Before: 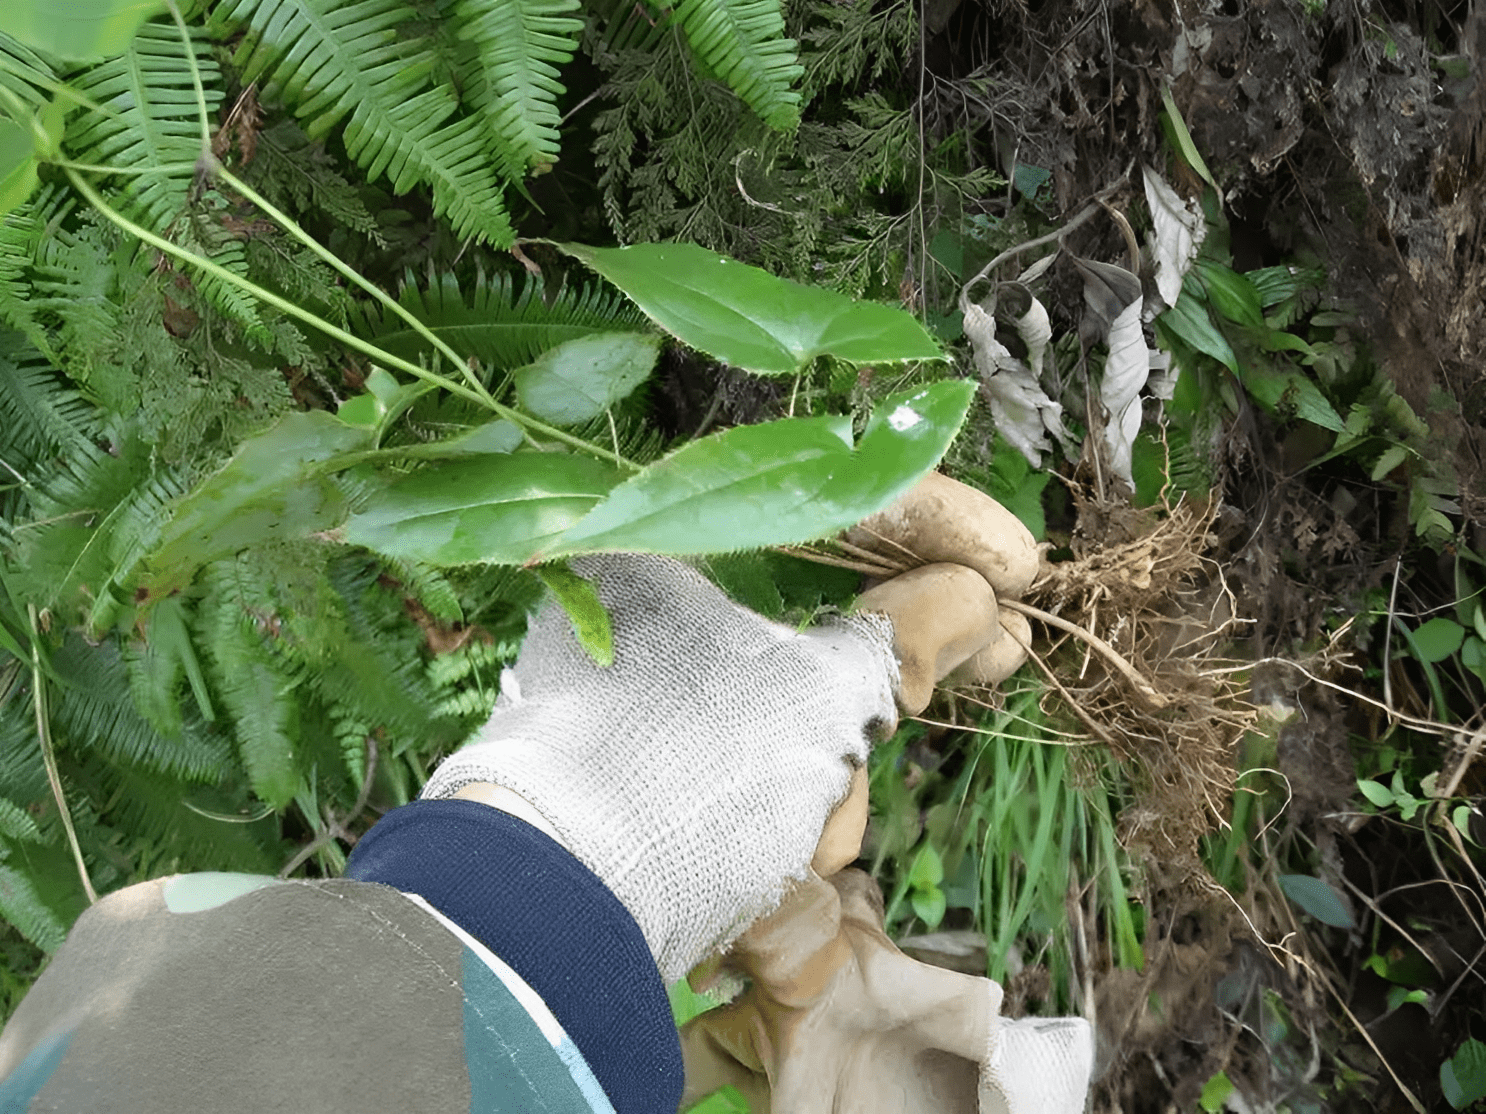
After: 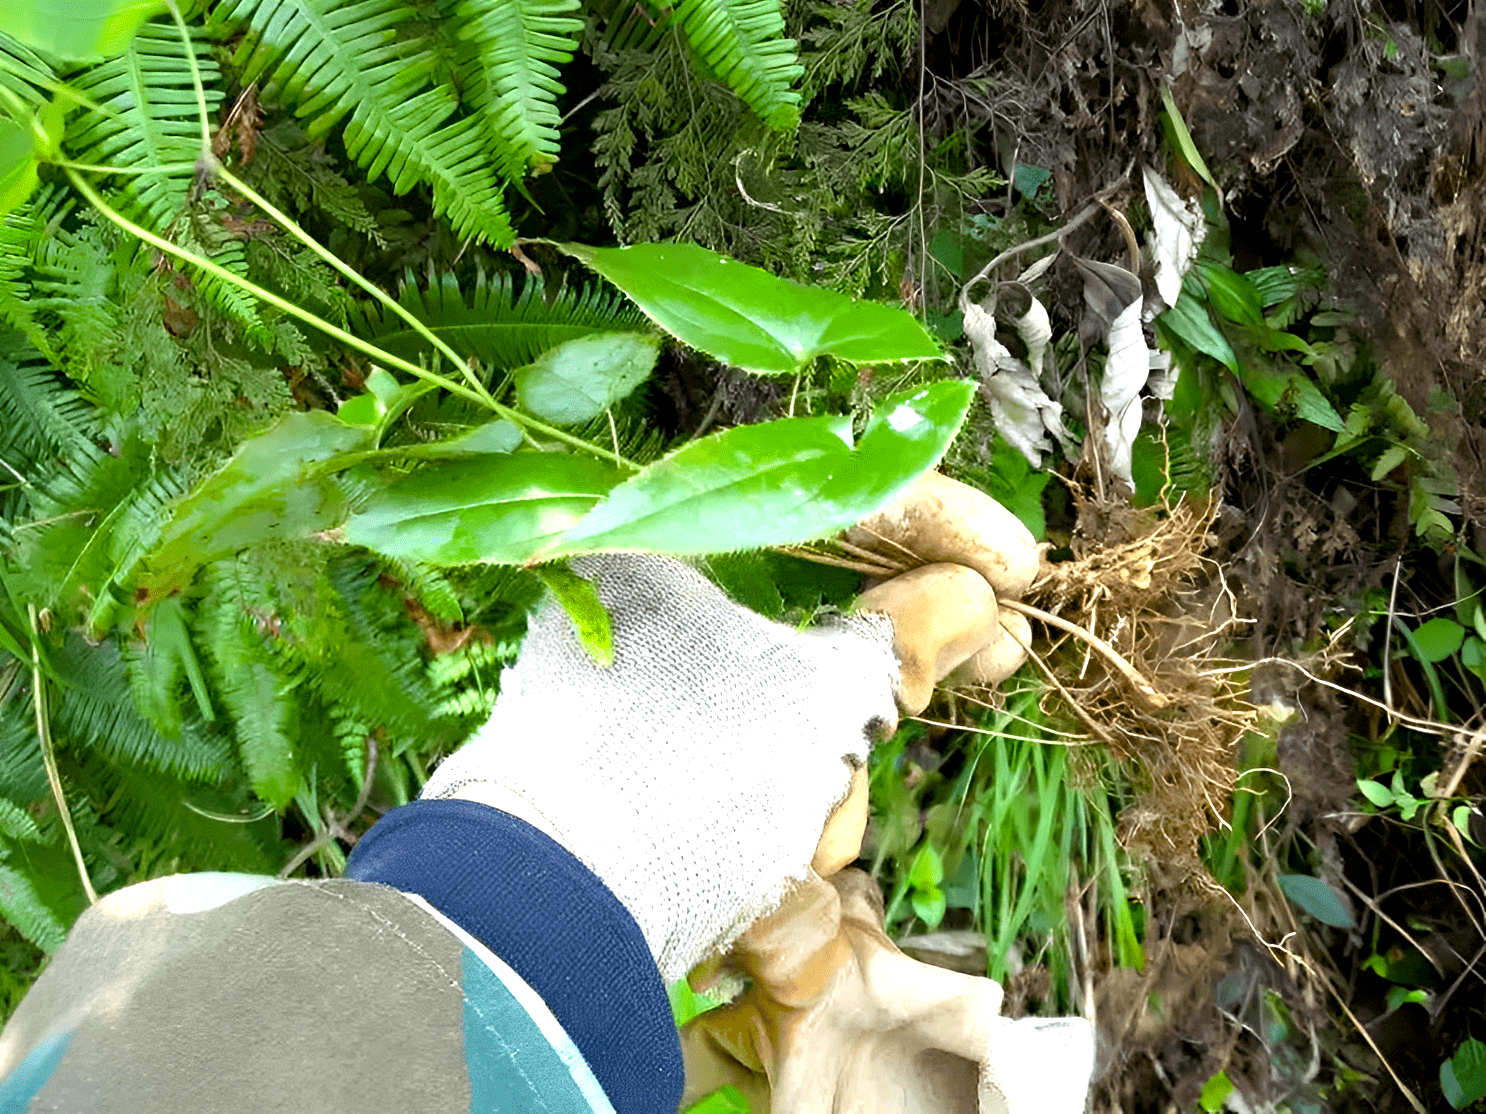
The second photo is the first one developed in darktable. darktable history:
color balance rgb: global offset › luminance -0.478%, linear chroma grading › global chroma 0.822%, perceptual saturation grading › global saturation 24.887%, perceptual brilliance grading › global brilliance 25.674%, global vibrance 20%
